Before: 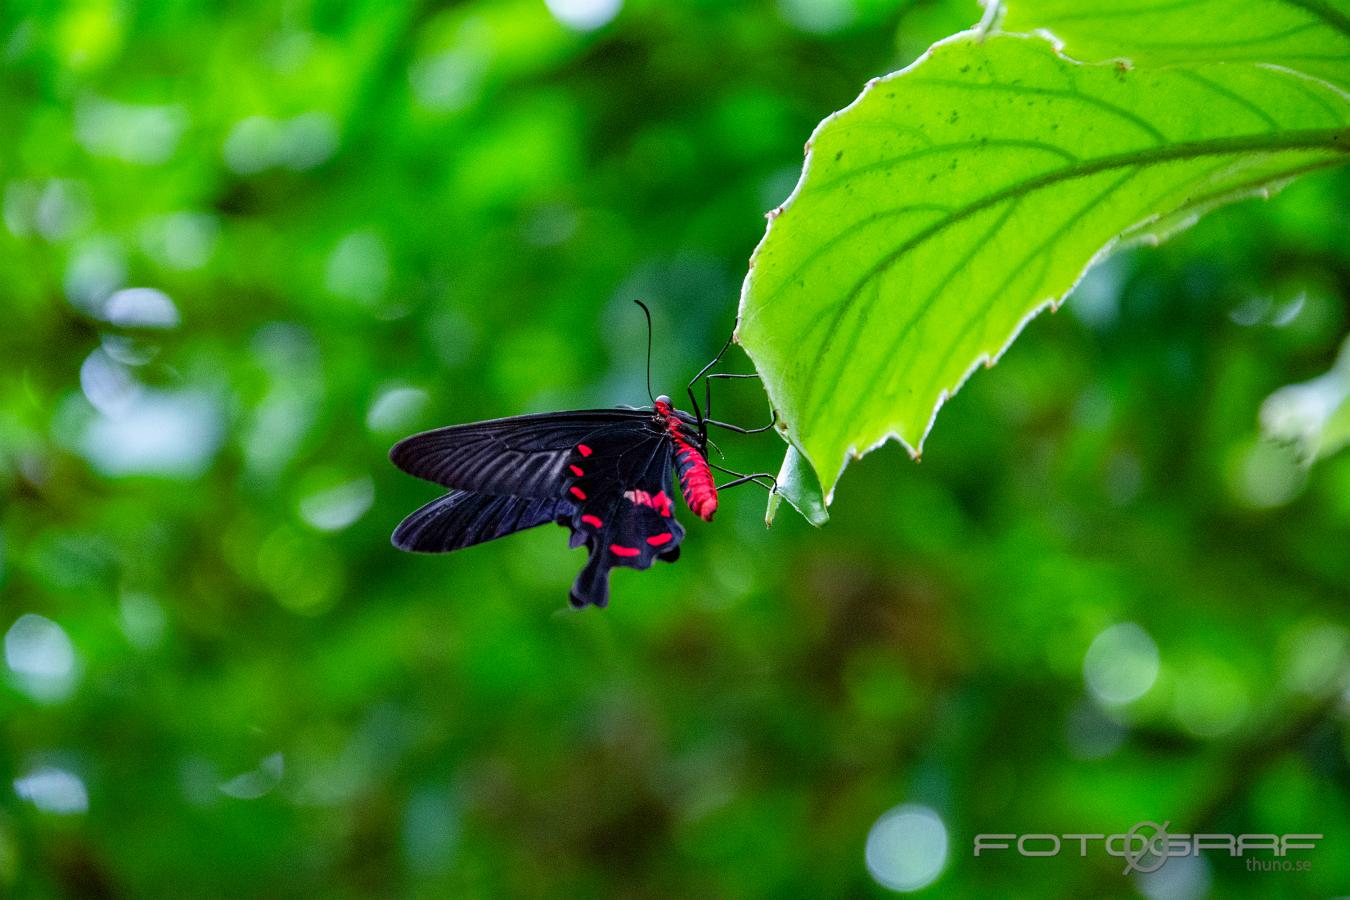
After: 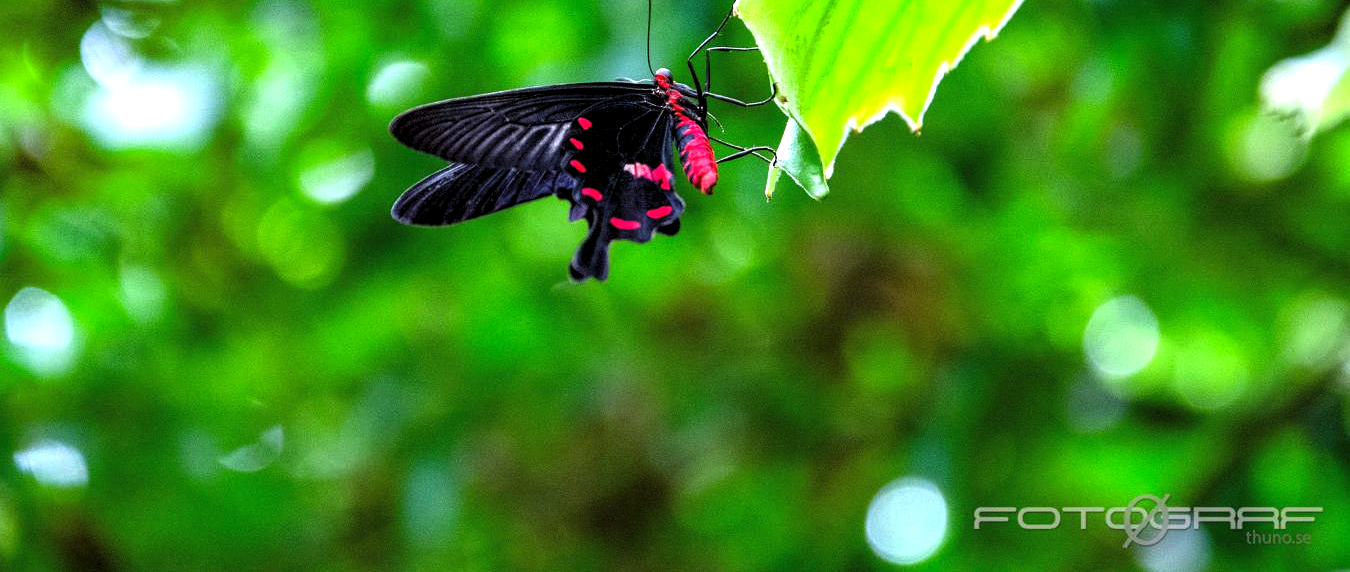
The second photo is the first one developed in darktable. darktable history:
crop and rotate: top 36.385%
exposure: black level correction 0, exposure 0.698 EV, compensate exposure bias true, compensate highlight preservation false
levels: levels [0.052, 0.496, 0.908]
